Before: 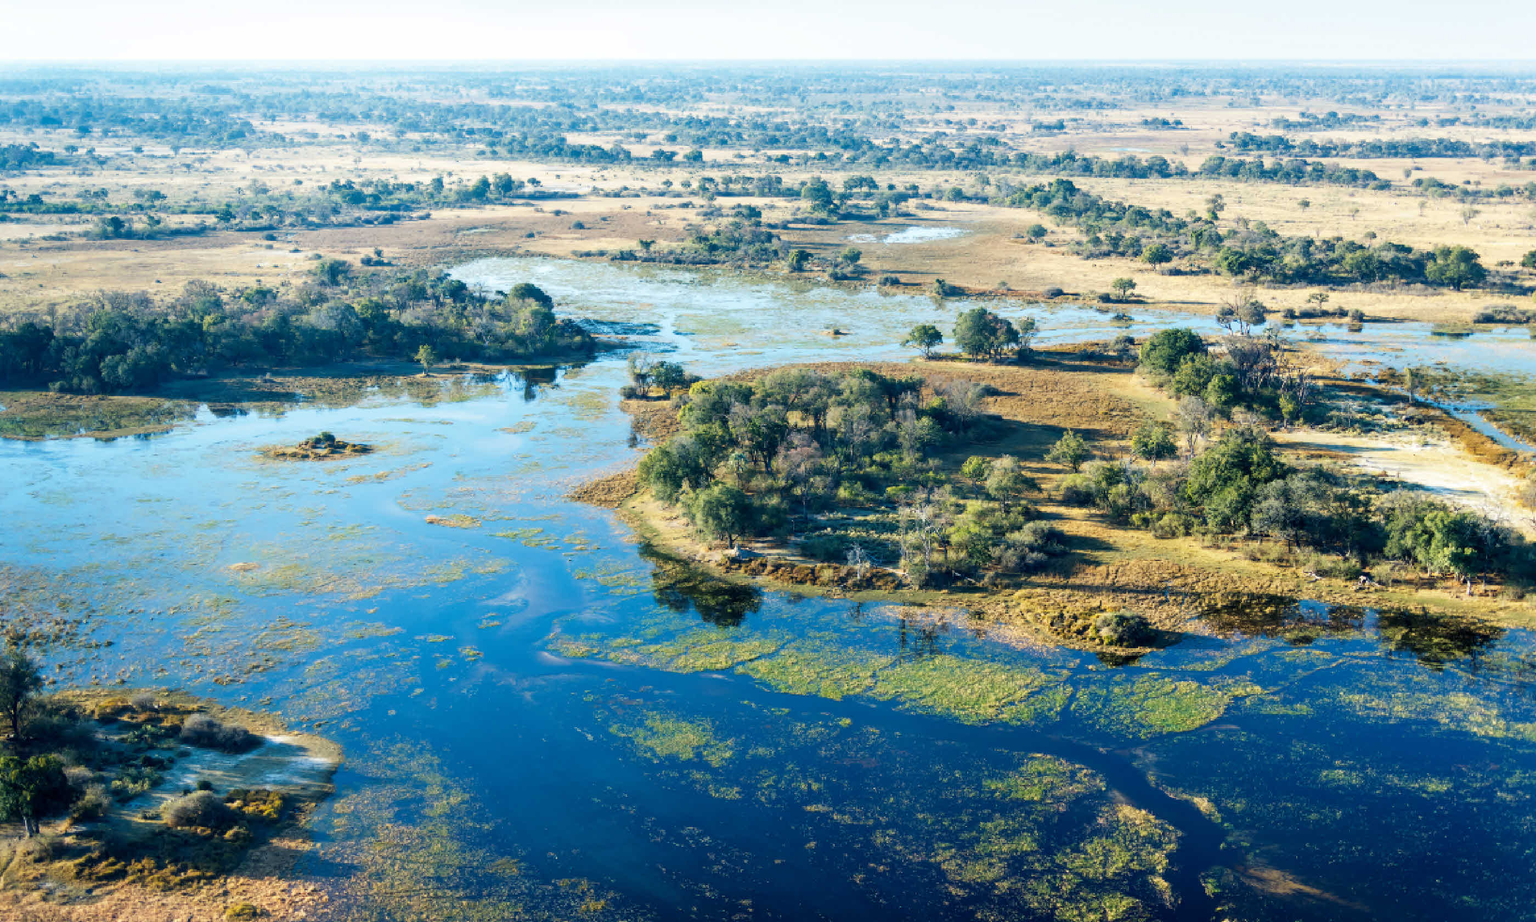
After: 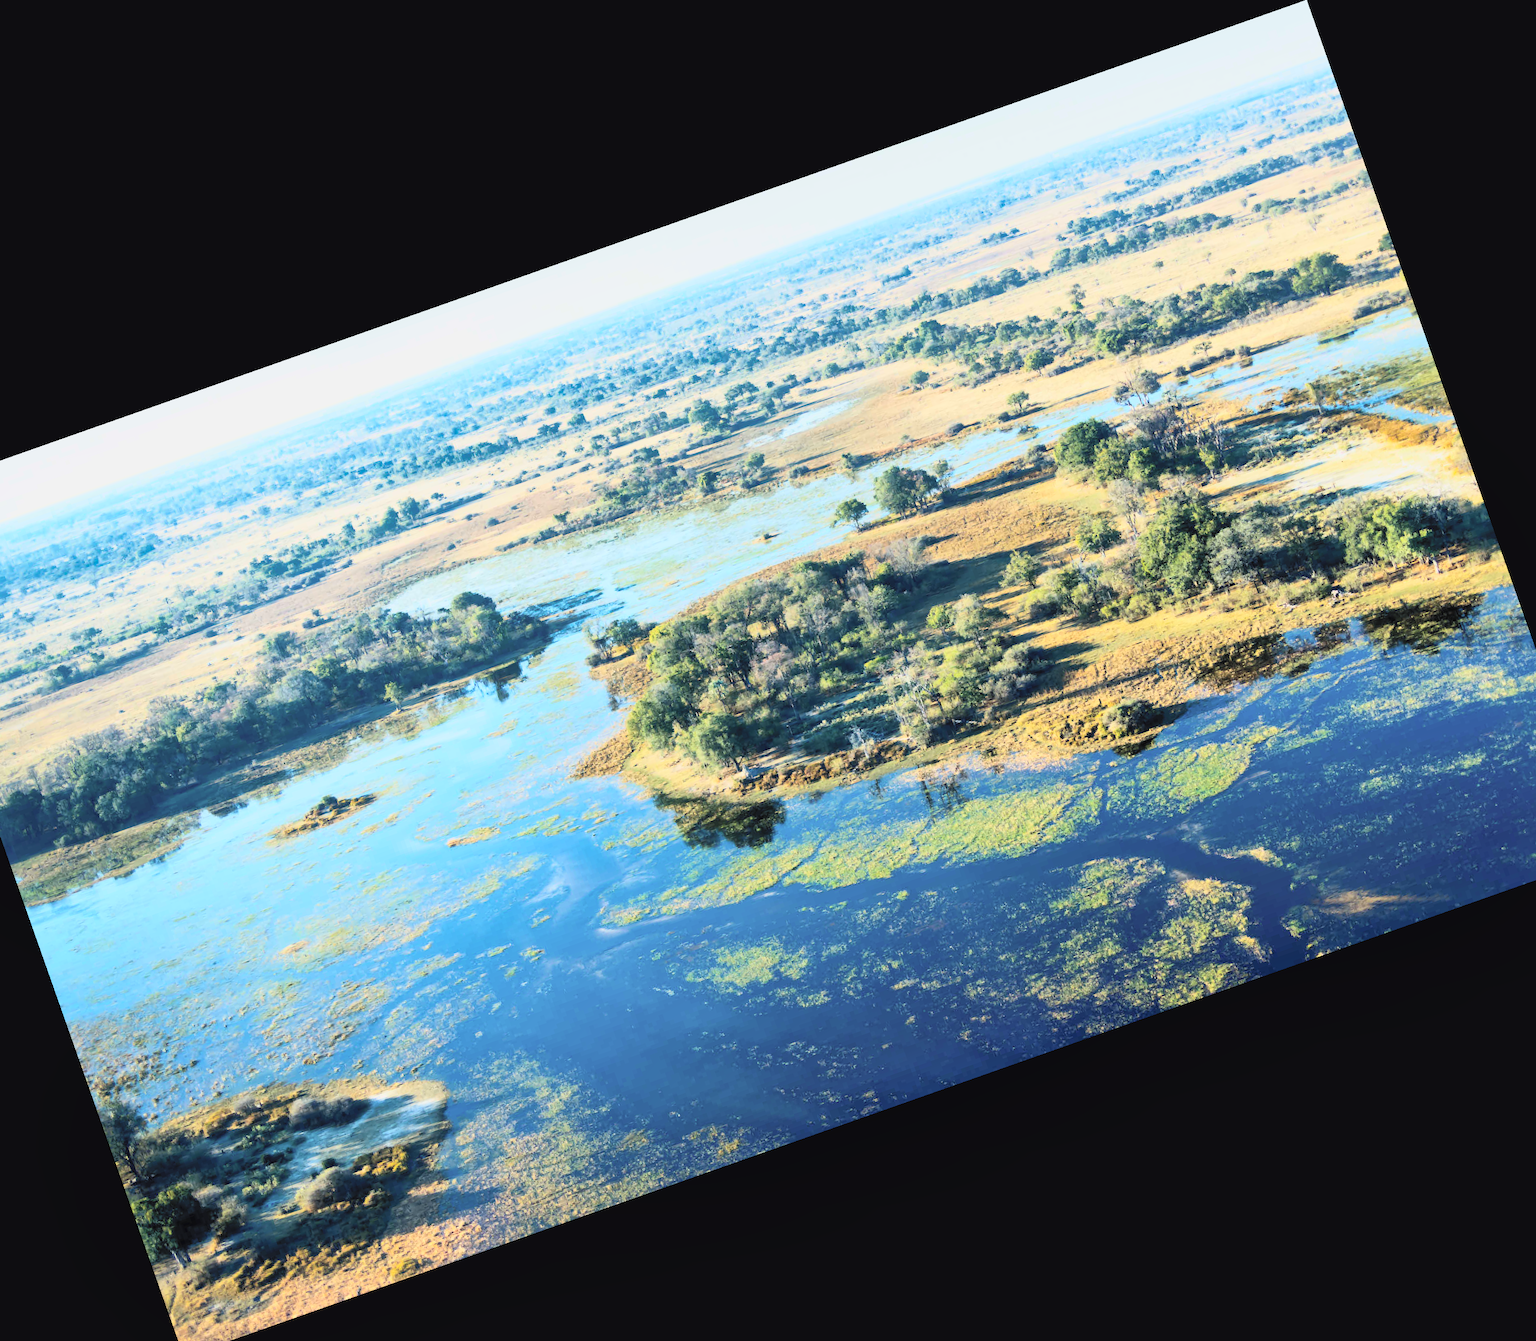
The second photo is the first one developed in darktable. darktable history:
contrast brightness saturation: contrast 0.39, brightness 0.53
crop and rotate: angle 19.43°, left 6.812%, right 4.125%, bottom 1.087%
filmic rgb: black relative exposure -7.82 EV, white relative exposure 4.29 EV, hardness 3.86, color science v6 (2022)
shadows and highlights: on, module defaults
